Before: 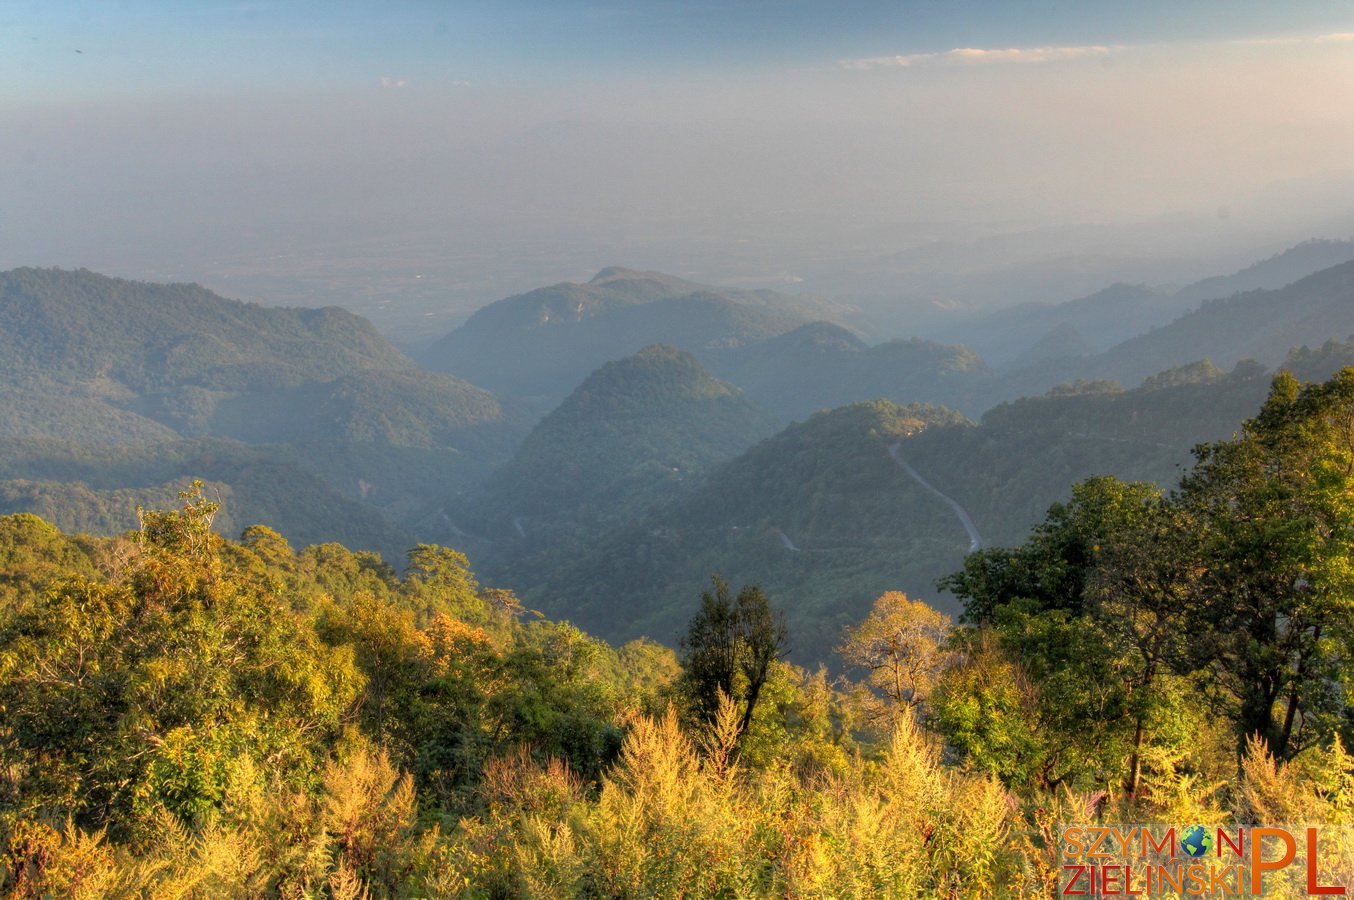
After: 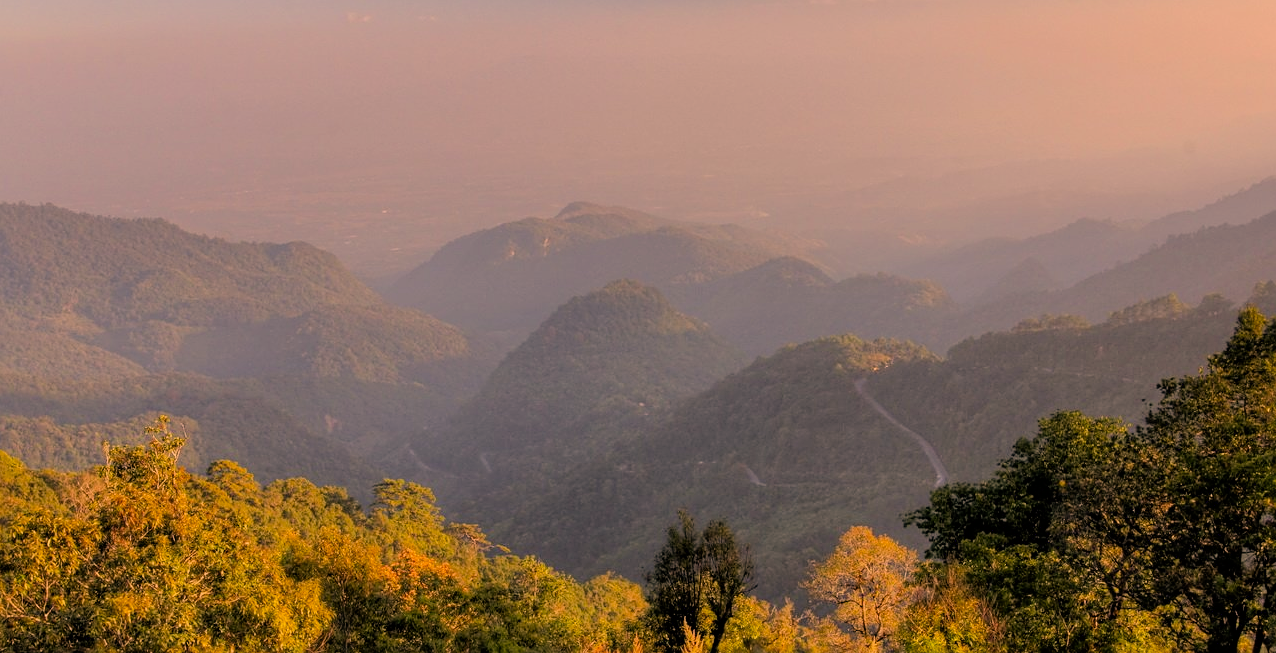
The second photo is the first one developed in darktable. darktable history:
sharpen: radius 2.491, amount 0.319
filmic rgb: black relative exposure -7.23 EV, white relative exposure 5.36 EV, hardness 3.02, color science v6 (2022)
crop: left 2.513%, top 7.278%, right 3.185%, bottom 20.146%
color correction: highlights a* 22.67, highlights b* 22.24
